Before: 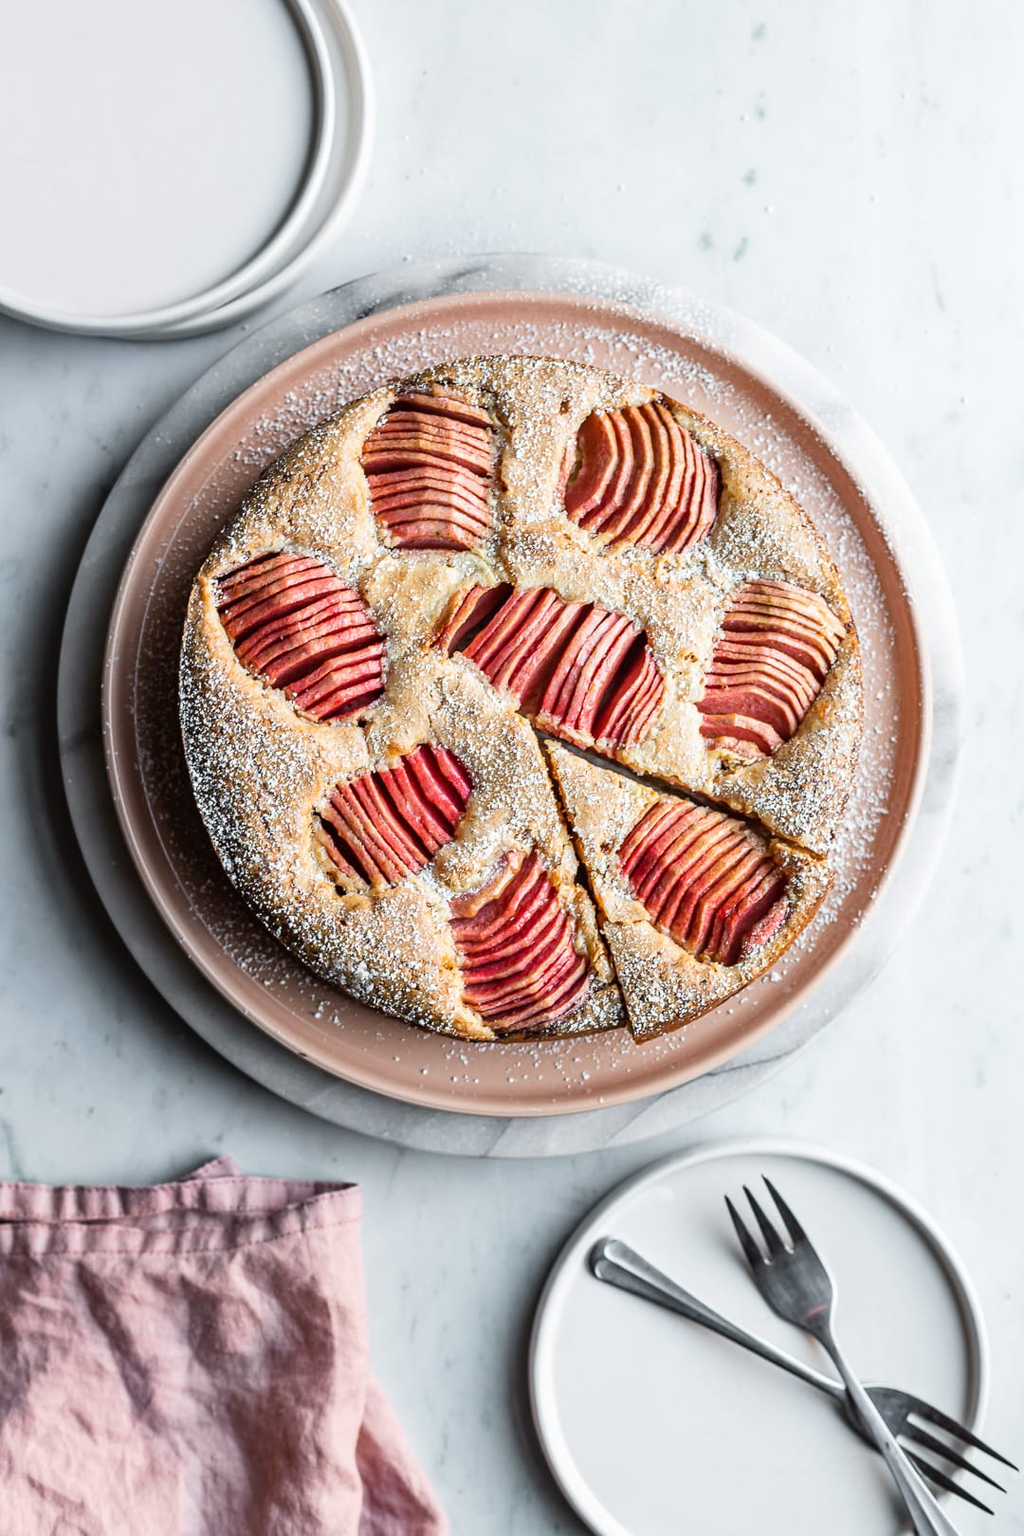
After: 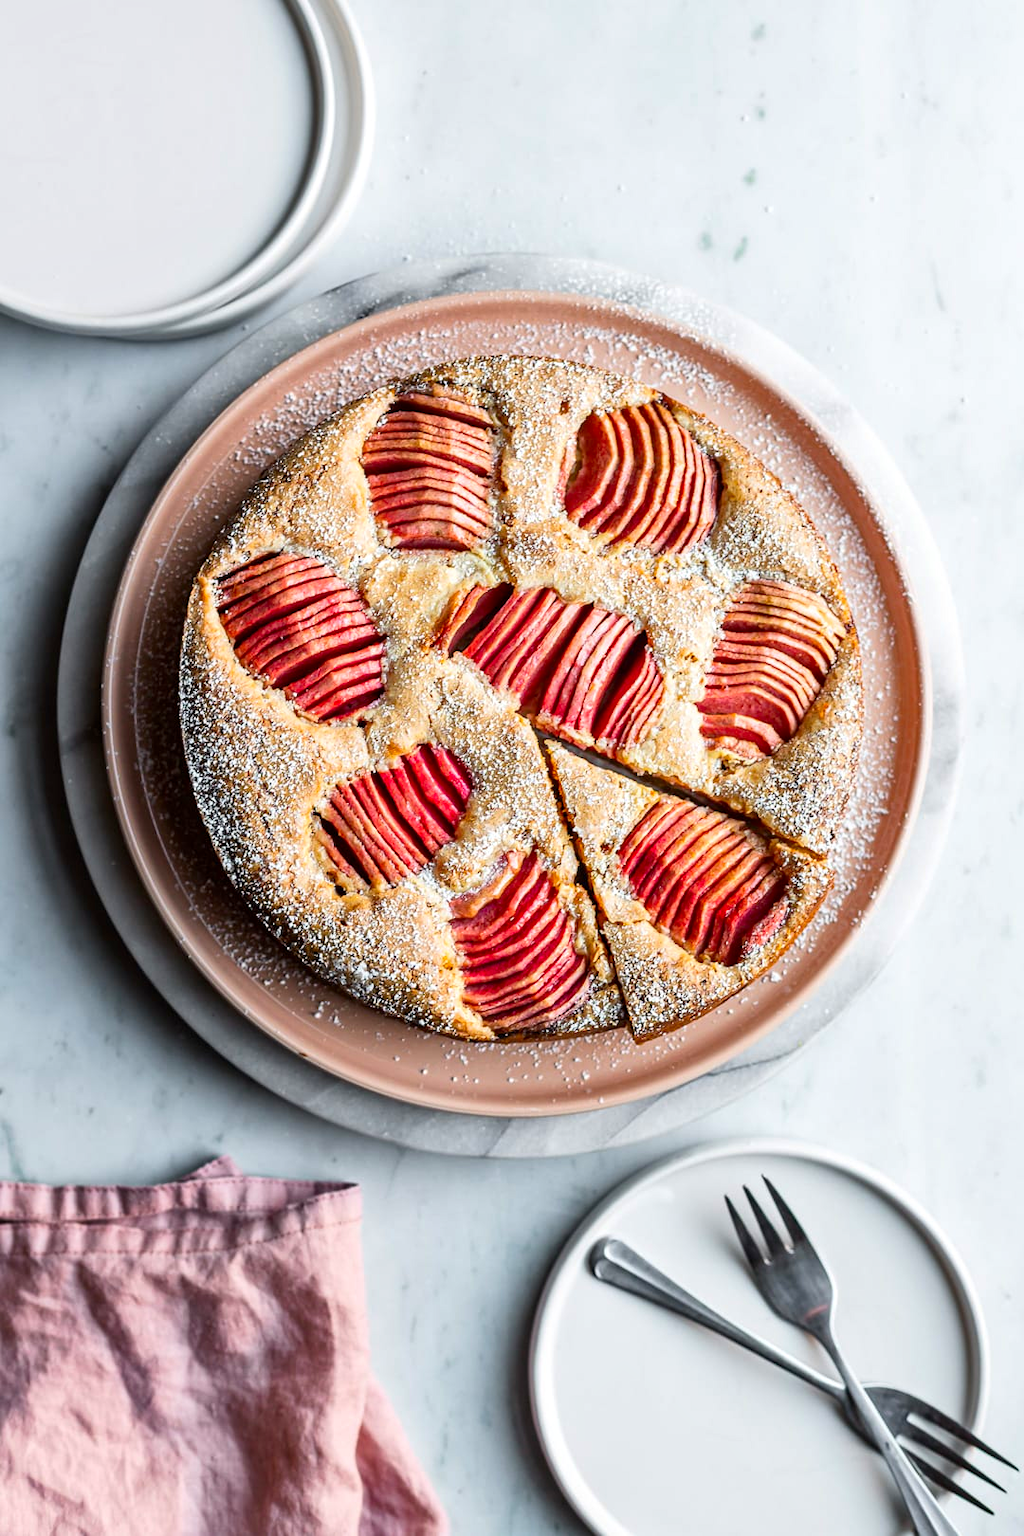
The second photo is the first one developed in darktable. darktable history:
local contrast: mode bilateral grid, contrast 20, coarseness 50, detail 120%, midtone range 0.2
color correction: saturation 1.11
contrast brightness saturation: contrast 0.04, saturation 0.16
